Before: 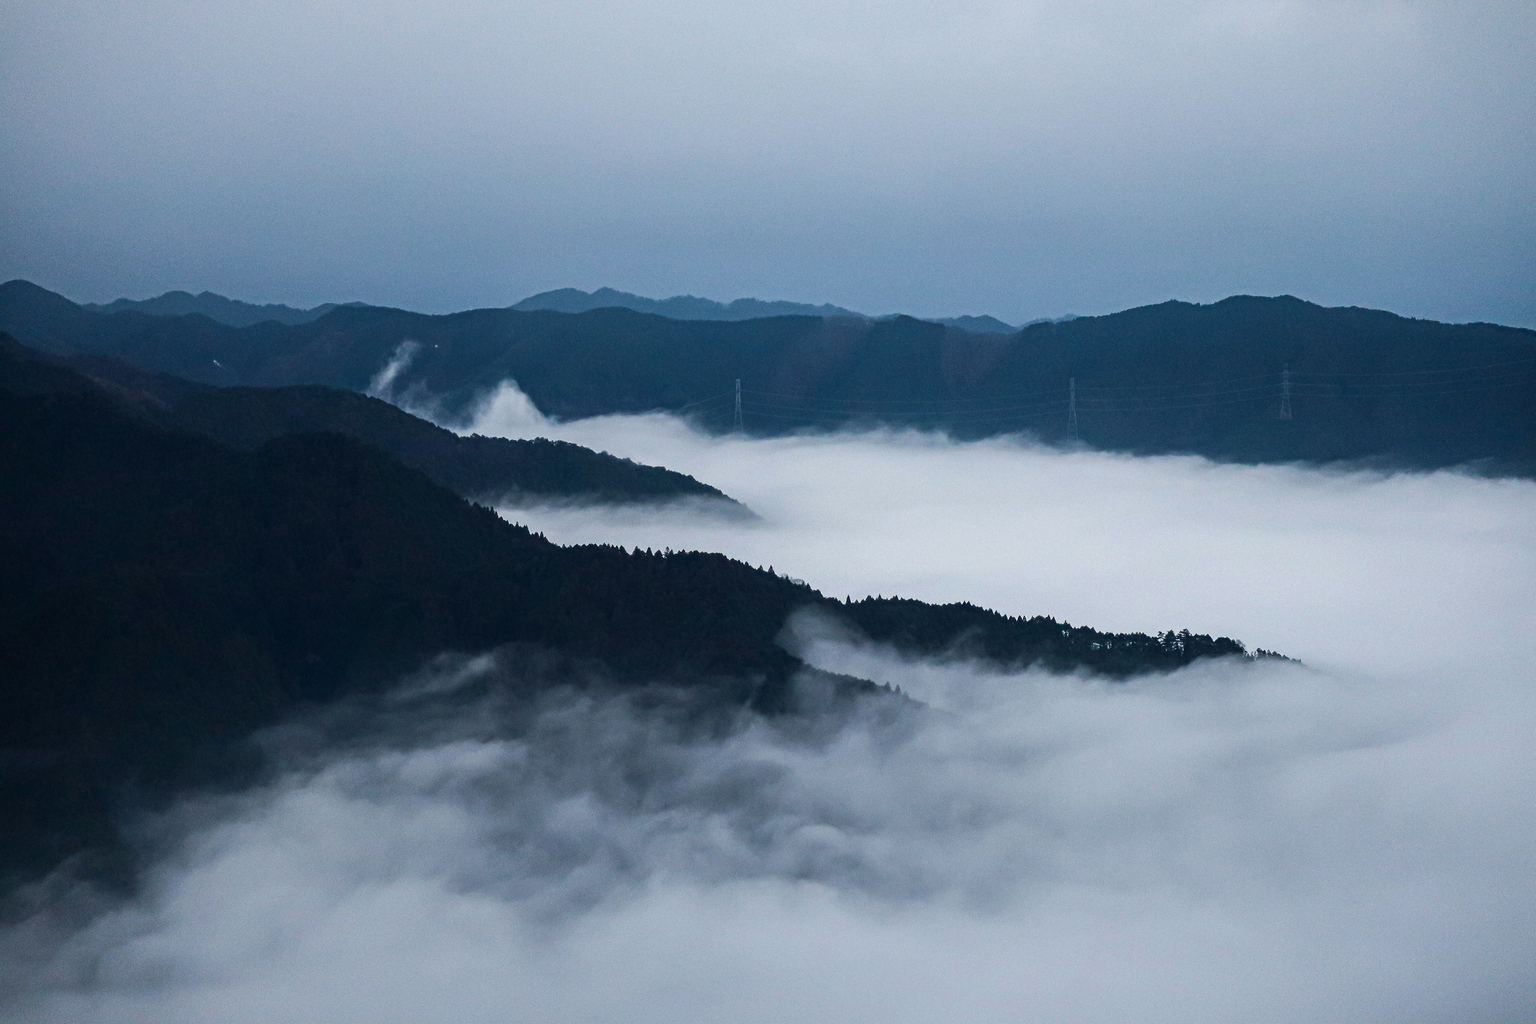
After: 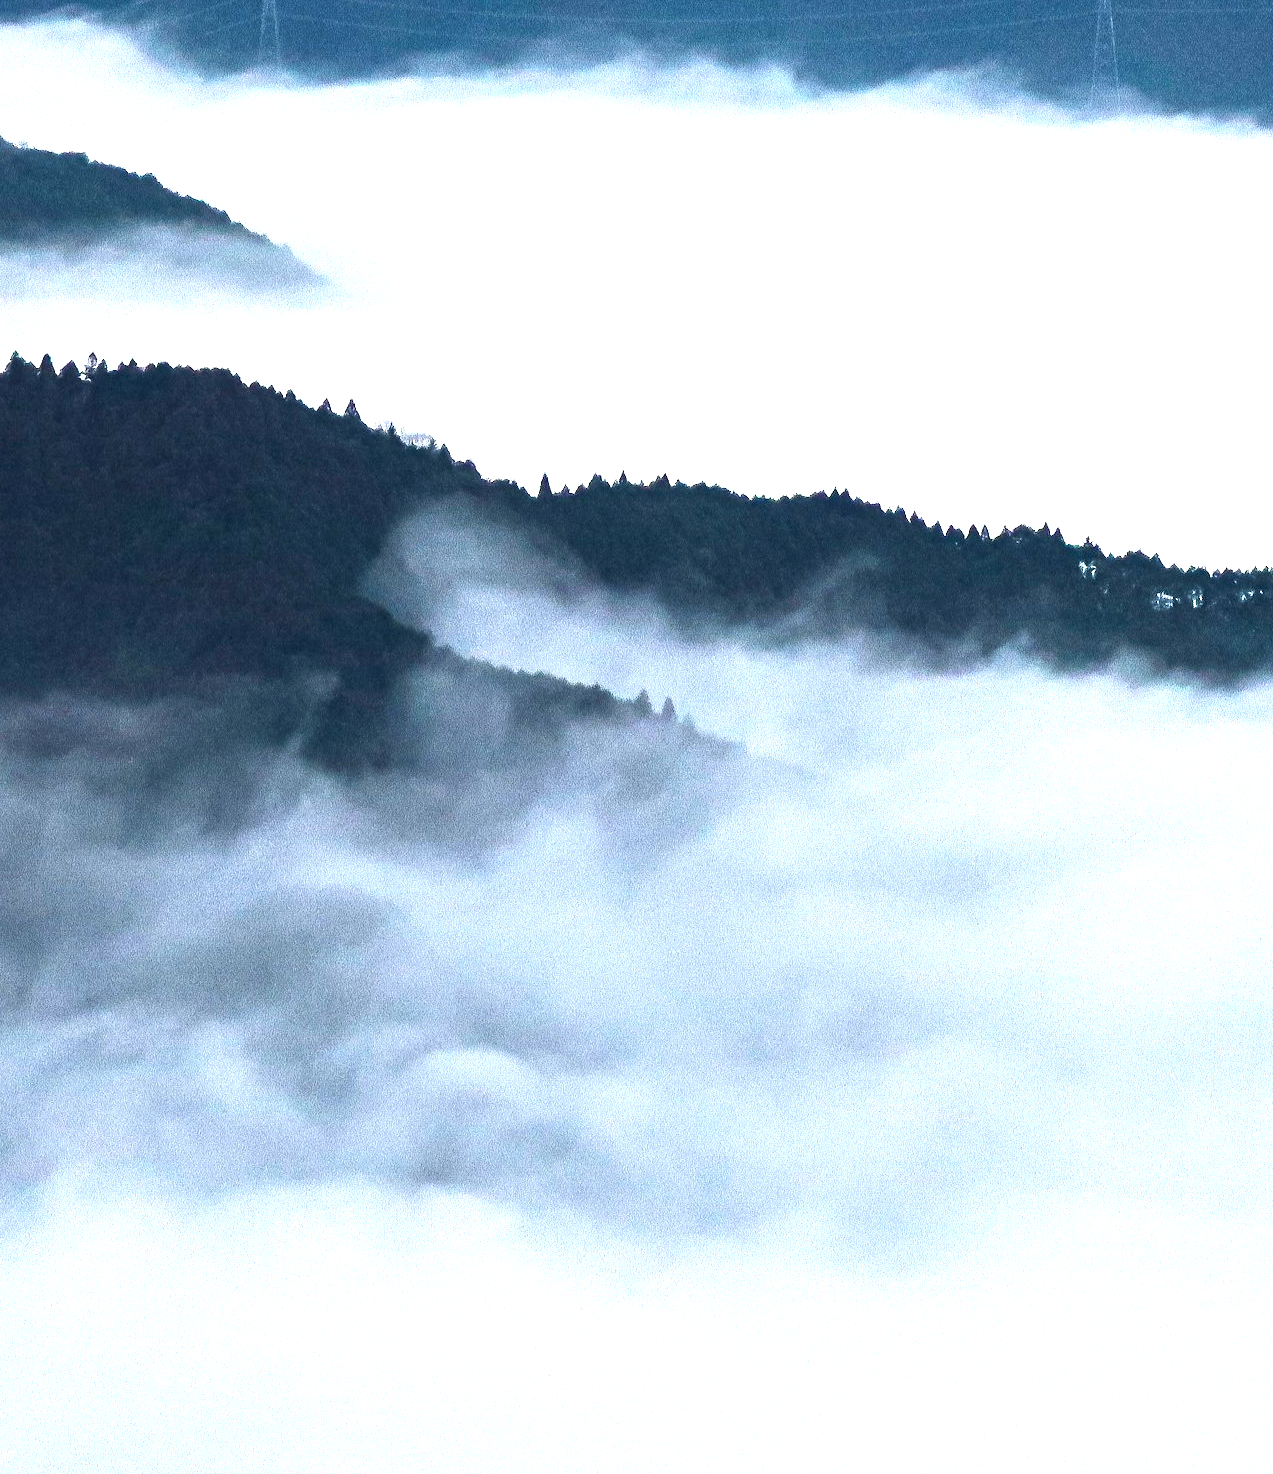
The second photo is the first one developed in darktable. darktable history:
crop: left 41.064%, top 39.639%, right 25.771%, bottom 2.746%
exposure: black level correction 0, exposure 1.473 EV, compensate highlight preservation false
